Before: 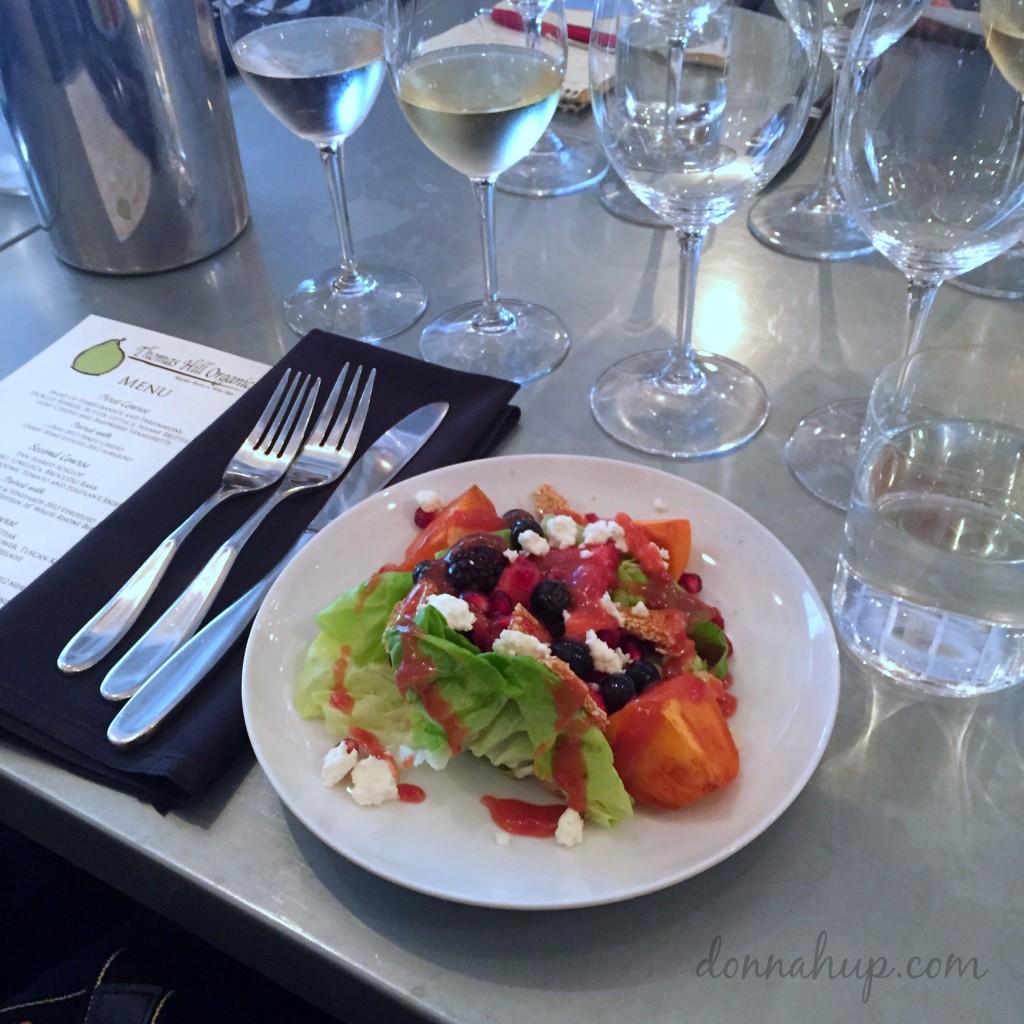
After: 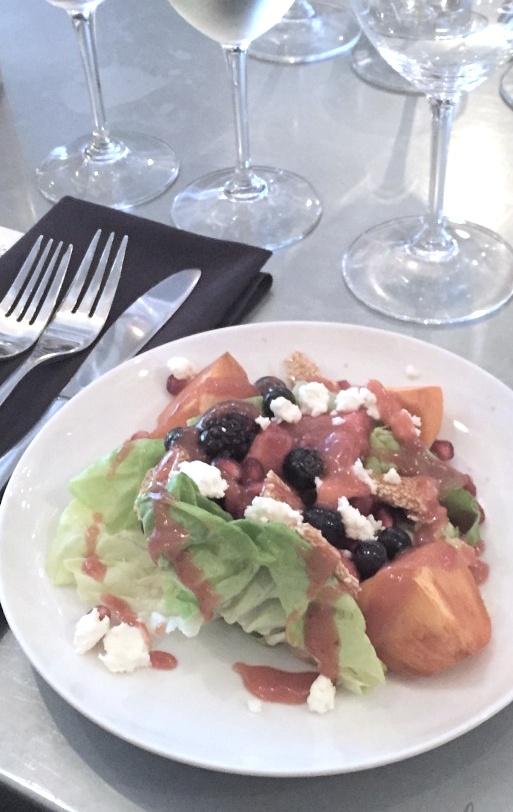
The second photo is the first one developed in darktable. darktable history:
exposure: exposure 0.605 EV, compensate exposure bias true, compensate highlight preservation false
contrast brightness saturation: brightness 0.183, saturation -0.49
crop and rotate: angle 0.013°, left 24.3%, top 13.057%, right 25.542%, bottom 7.558%
